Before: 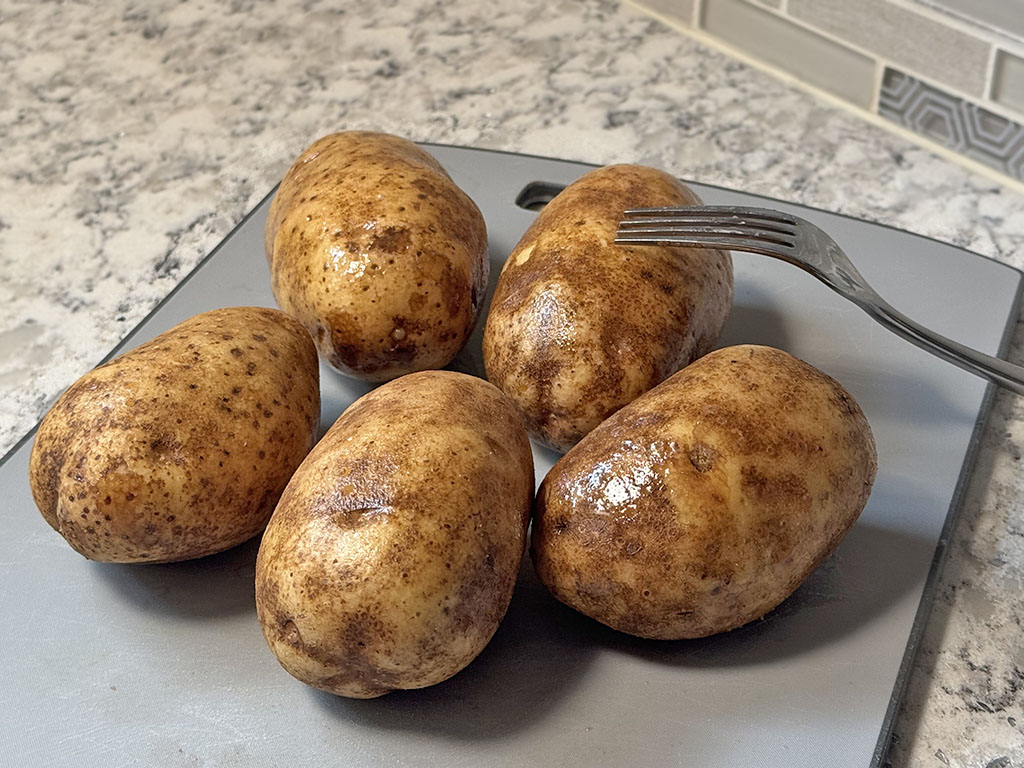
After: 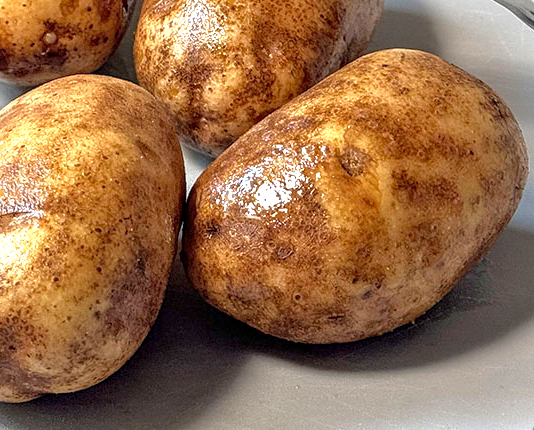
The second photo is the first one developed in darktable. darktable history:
exposure: exposure 0.756 EV, compensate highlight preservation false
local contrast: on, module defaults
shadows and highlights: shadows -89.75, highlights 89.08, soften with gaussian
crop: left 34.142%, top 38.598%, right 13.686%, bottom 5.401%
tone equalizer: -8 EV -0.001 EV, -7 EV 0.002 EV, -6 EV -0.005 EV, -5 EV -0.015 EV, -4 EV -0.087 EV, -3 EV -0.206 EV, -2 EV -0.292 EV, -1 EV 0.095 EV, +0 EV 0.295 EV, edges refinement/feathering 500, mask exposure compensation -1.57 EV, preserve details no
